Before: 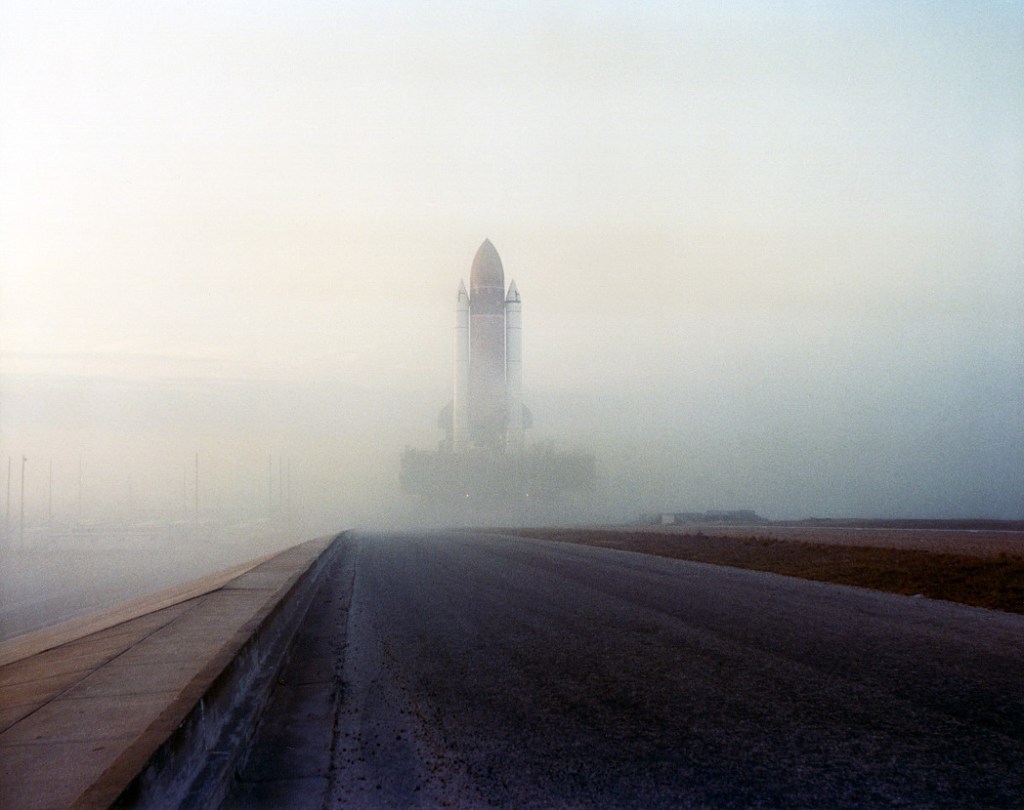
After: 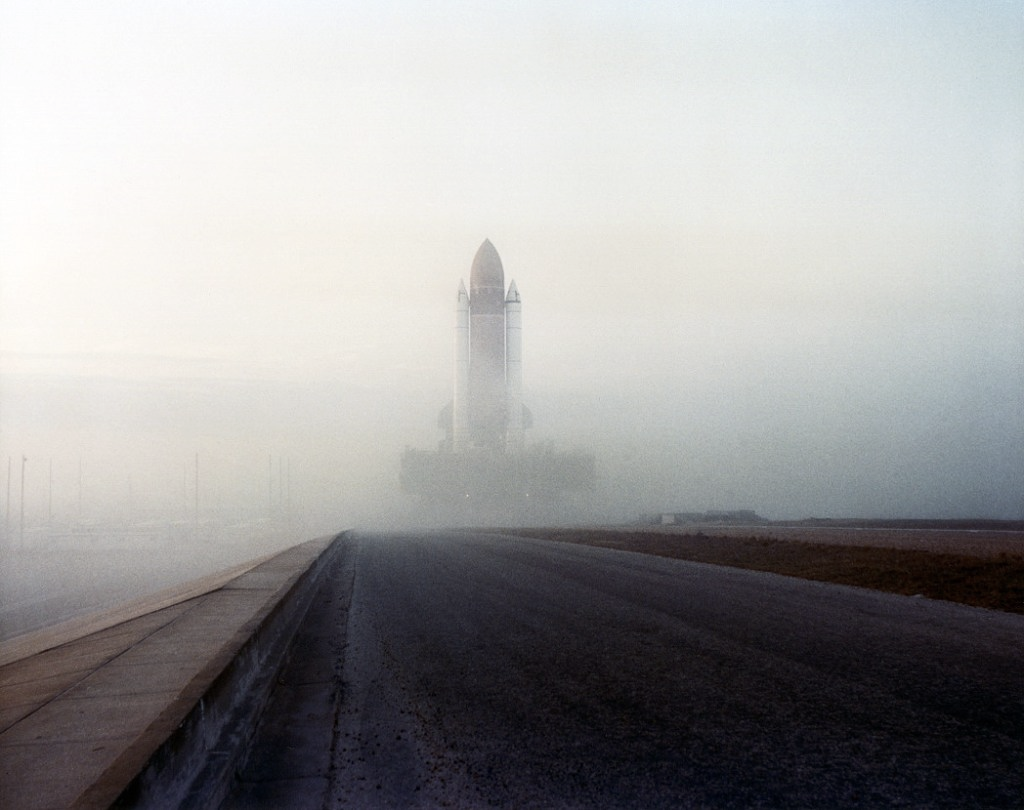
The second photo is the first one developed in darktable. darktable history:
contrast brightness saturation: contrast 0.1, saturation -0.3
color balance rgb: perceptual saturation grading › global saturation -1%
